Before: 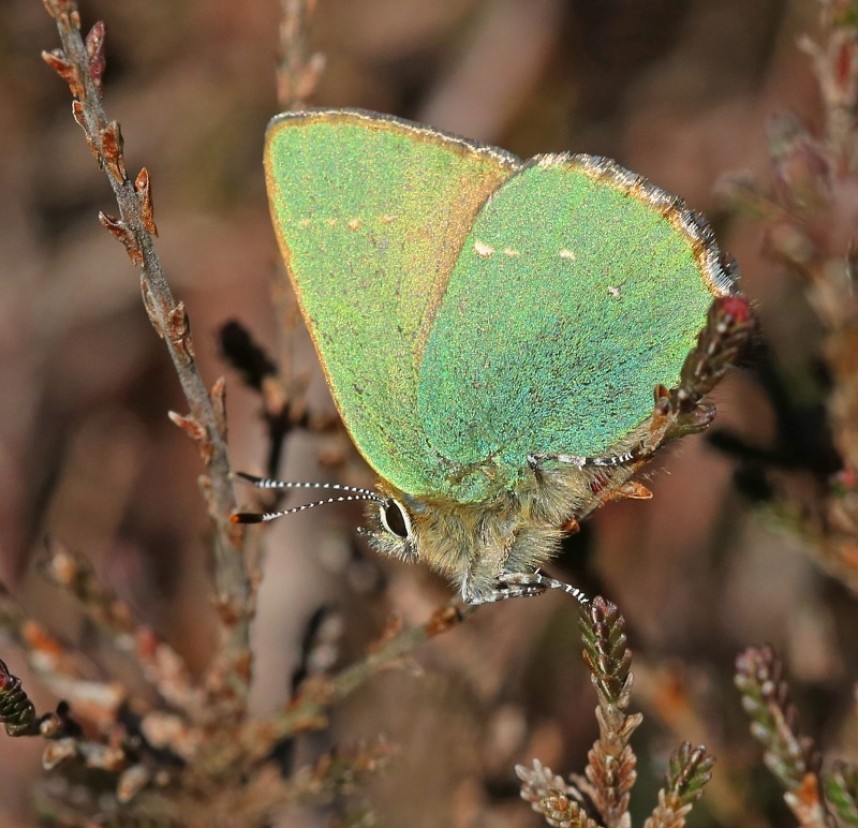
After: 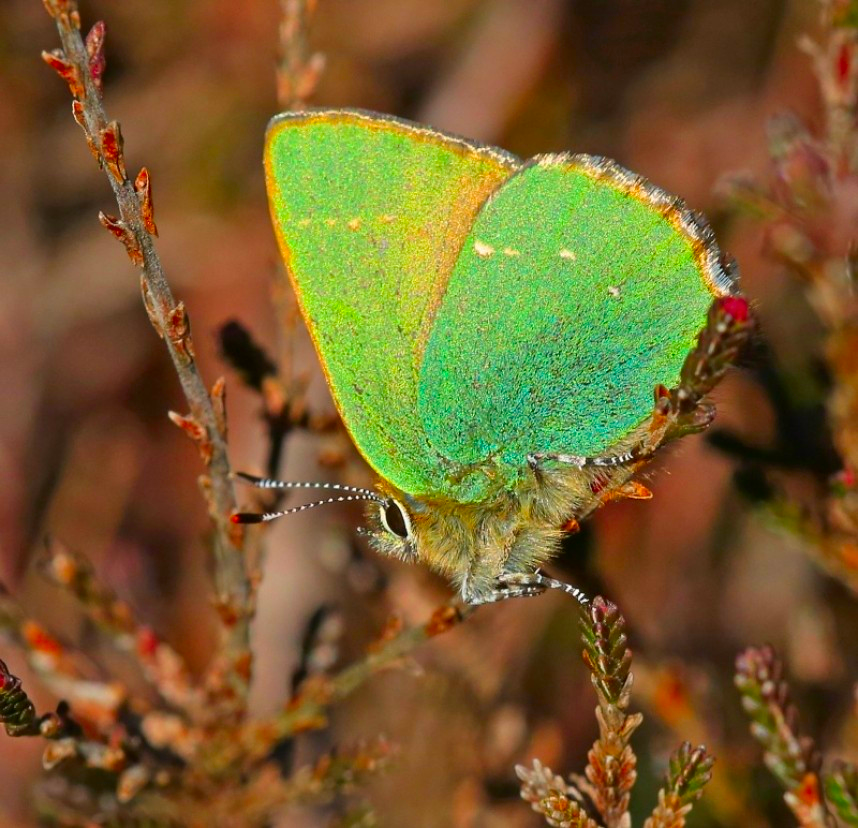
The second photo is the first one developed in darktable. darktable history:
color correction: highlights b* -0.034, saturation 1.78
